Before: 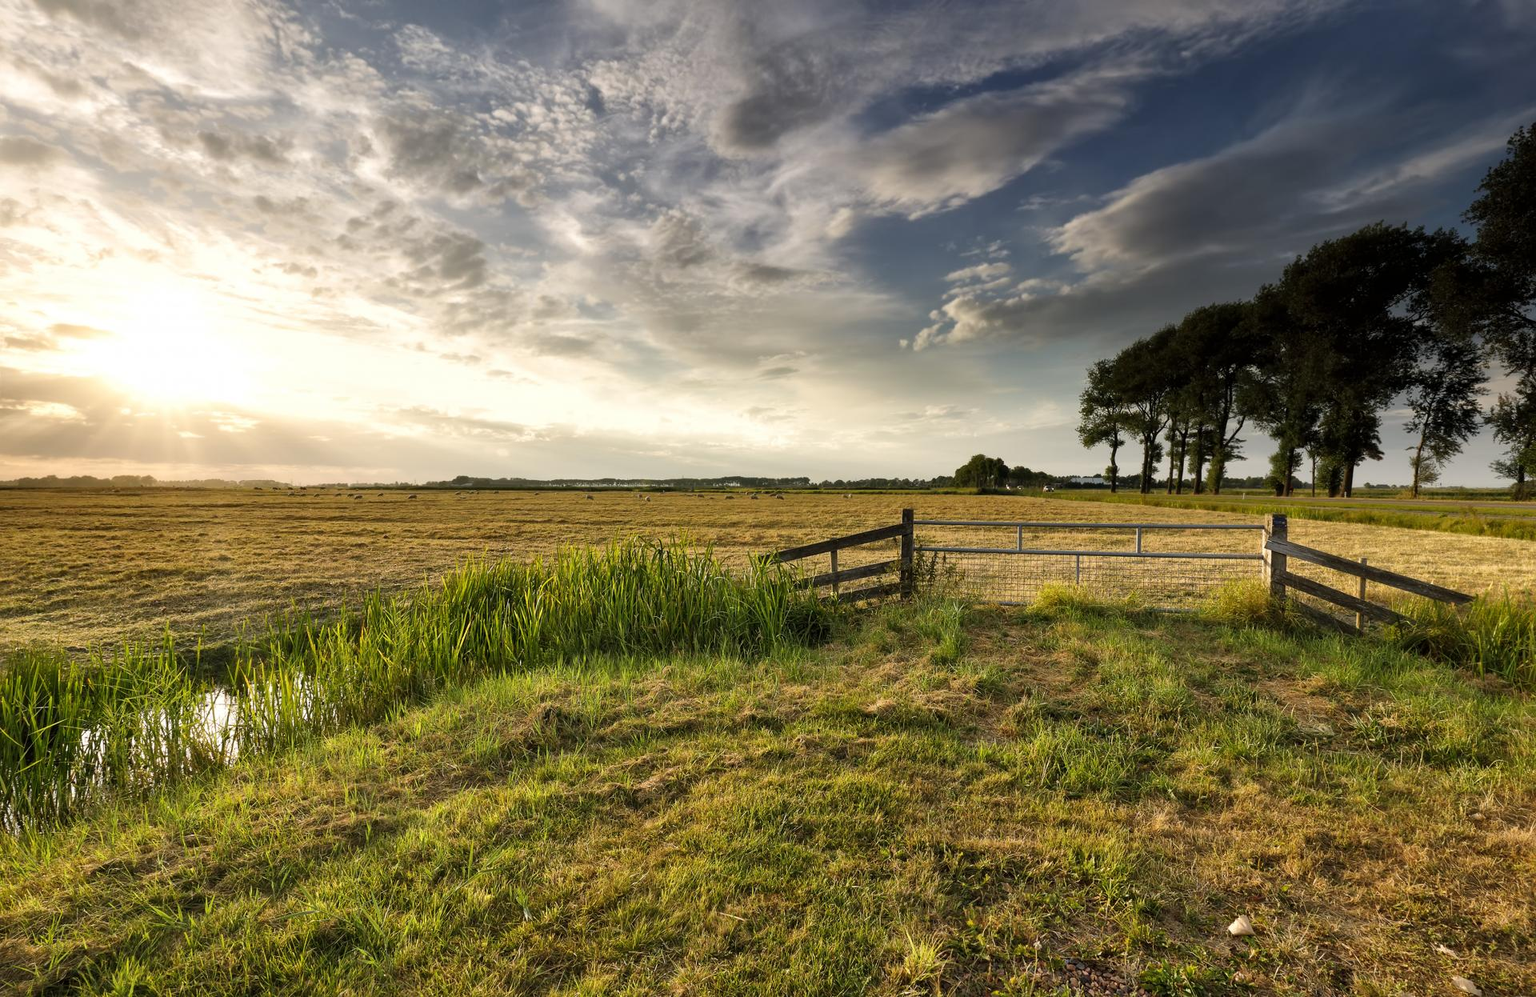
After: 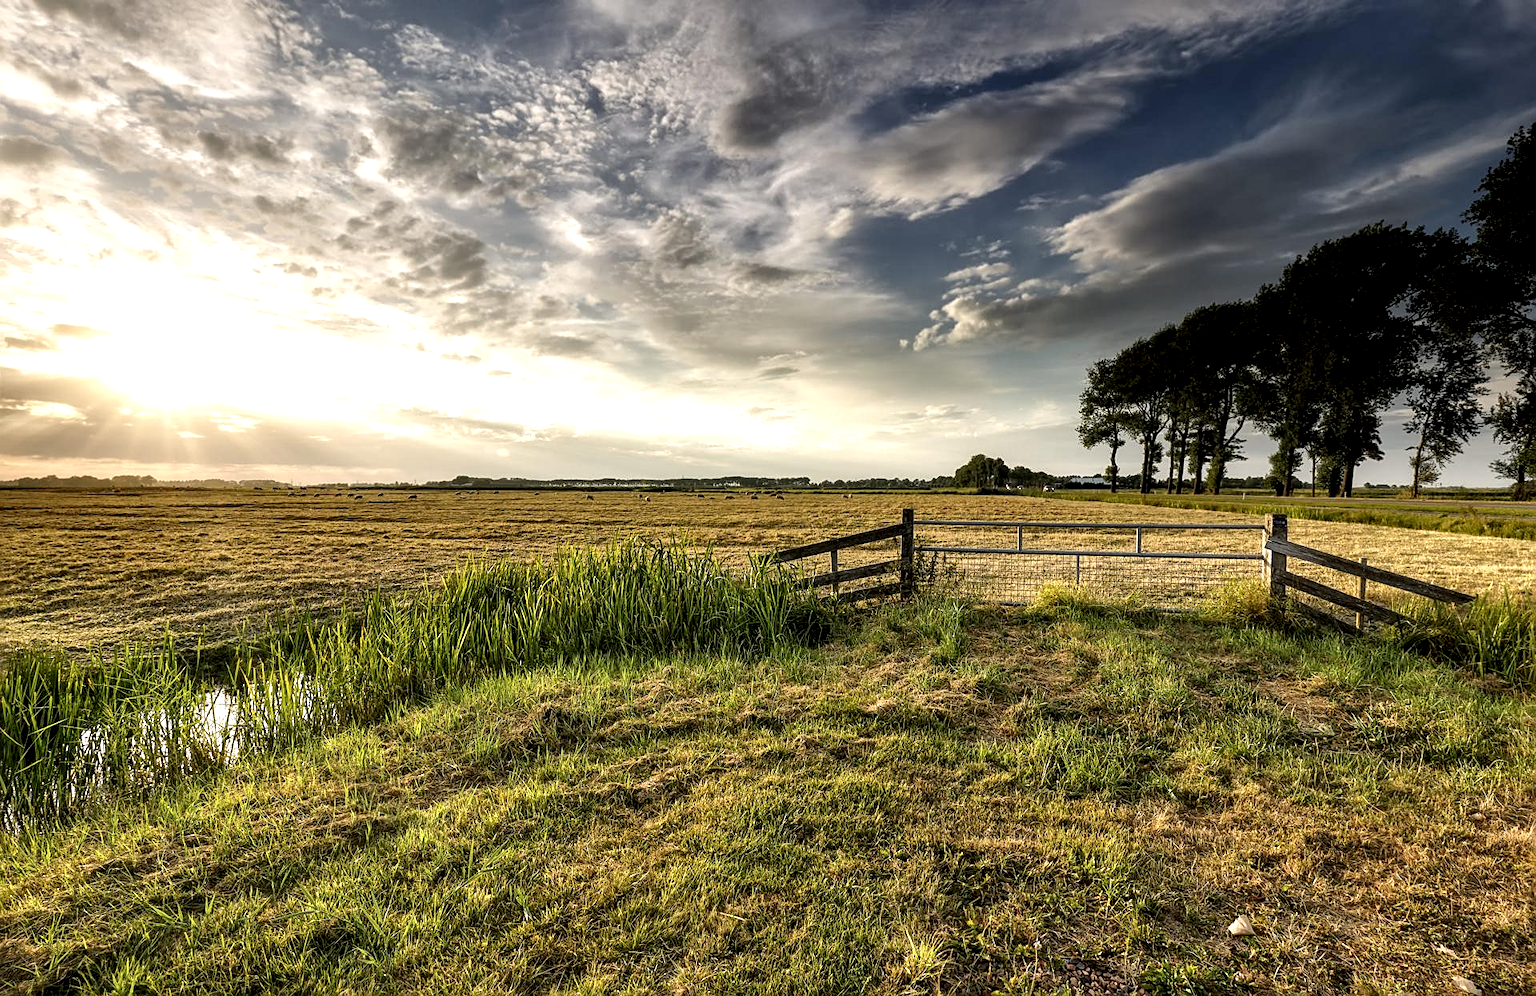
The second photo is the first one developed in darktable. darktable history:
sharpen: on, module defaults
local contrast: highlights 60%, shadows 62%, detail 160%
